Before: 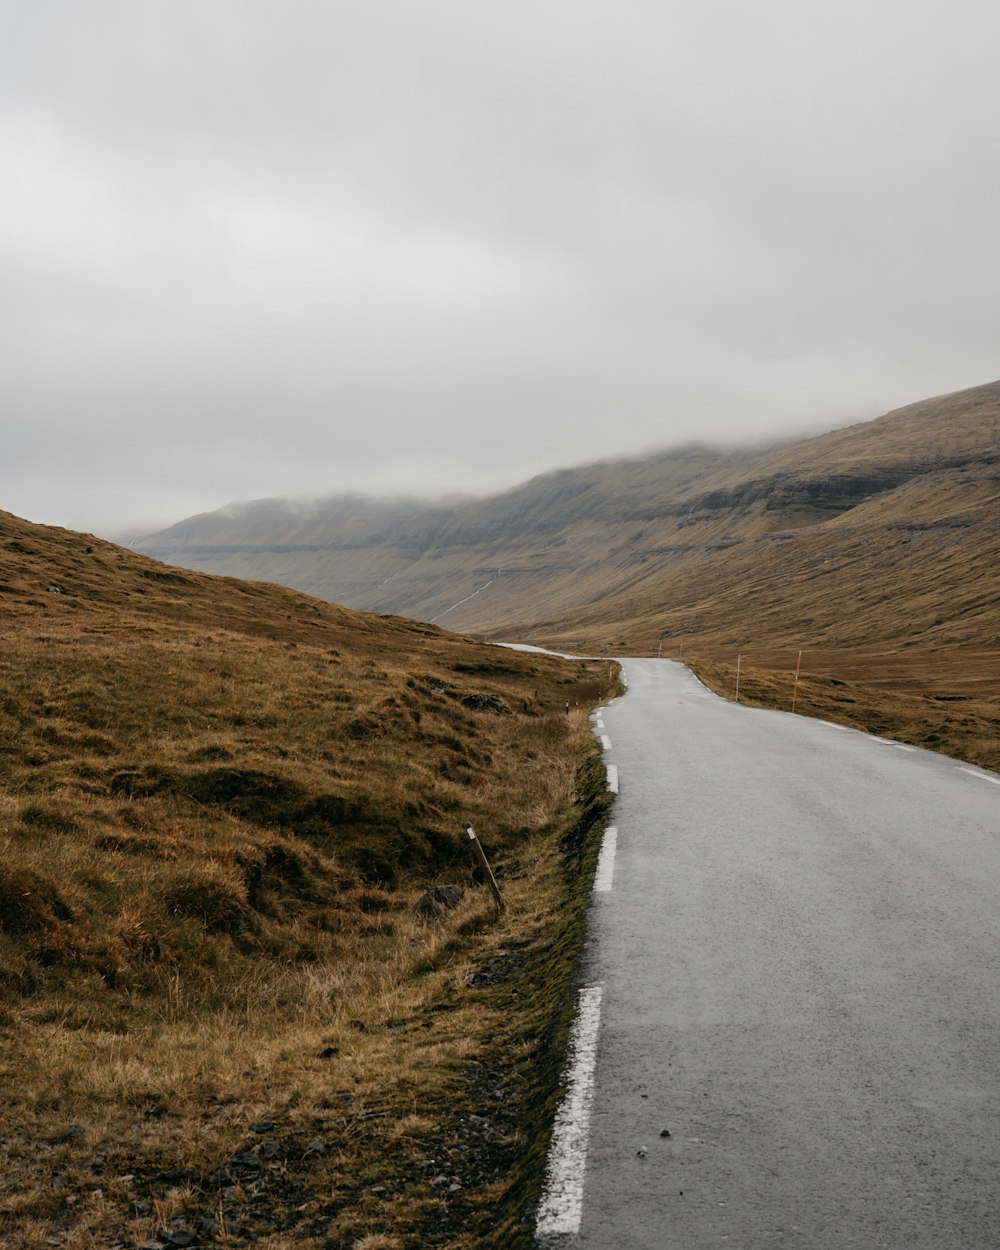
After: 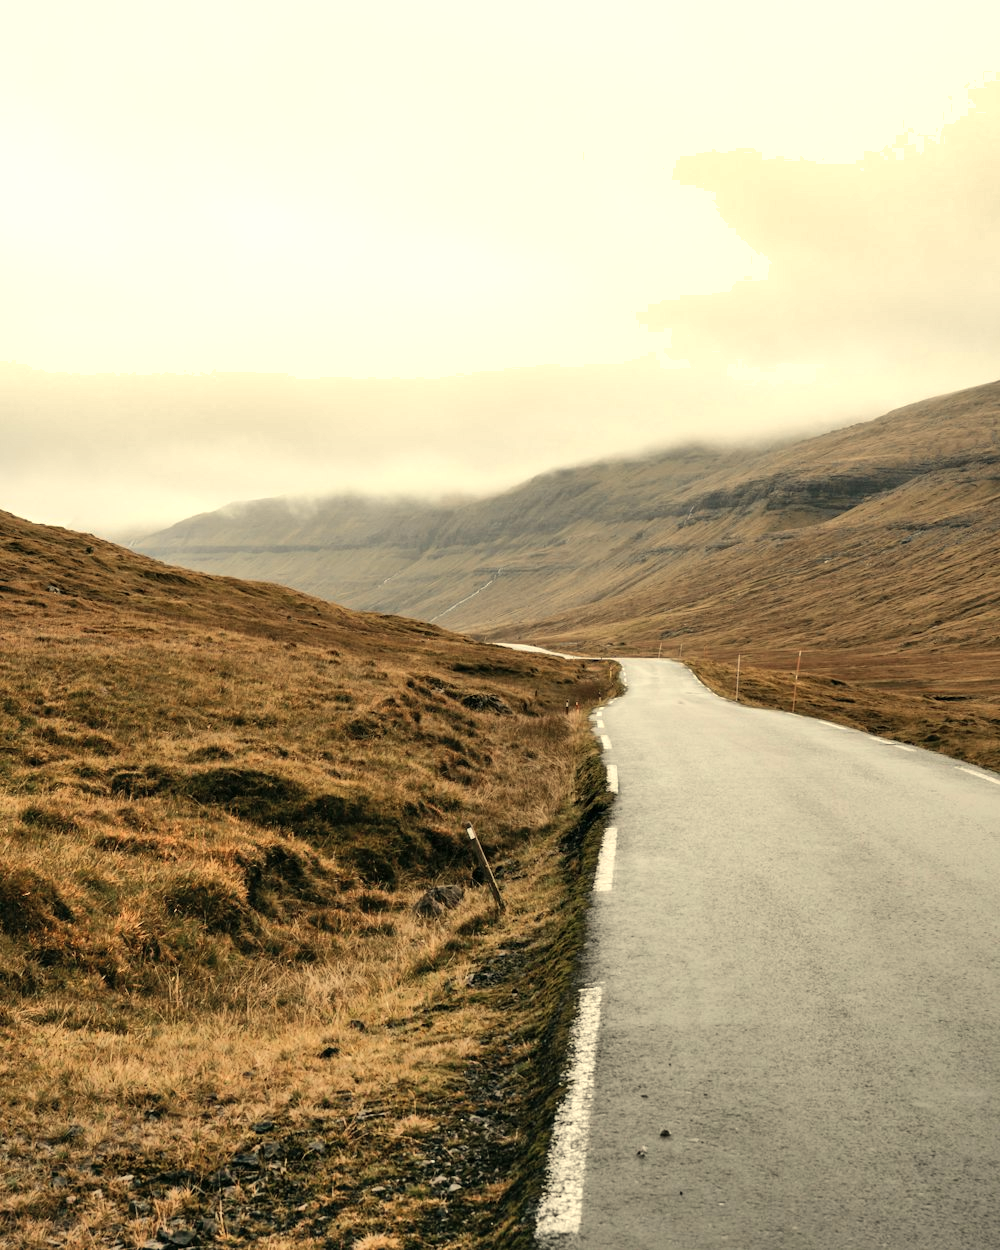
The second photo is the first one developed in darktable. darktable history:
shadows and highlights: white point adjustment 10, highlights -64.21, highlights color adjustment 49.47%, soften with gaussian
exposure: exposure 0.137 EV
highlight reconstruction: method clip highlights, clipping threshold 0
white balance: red 1.073, green 1.011, blue 0.842
